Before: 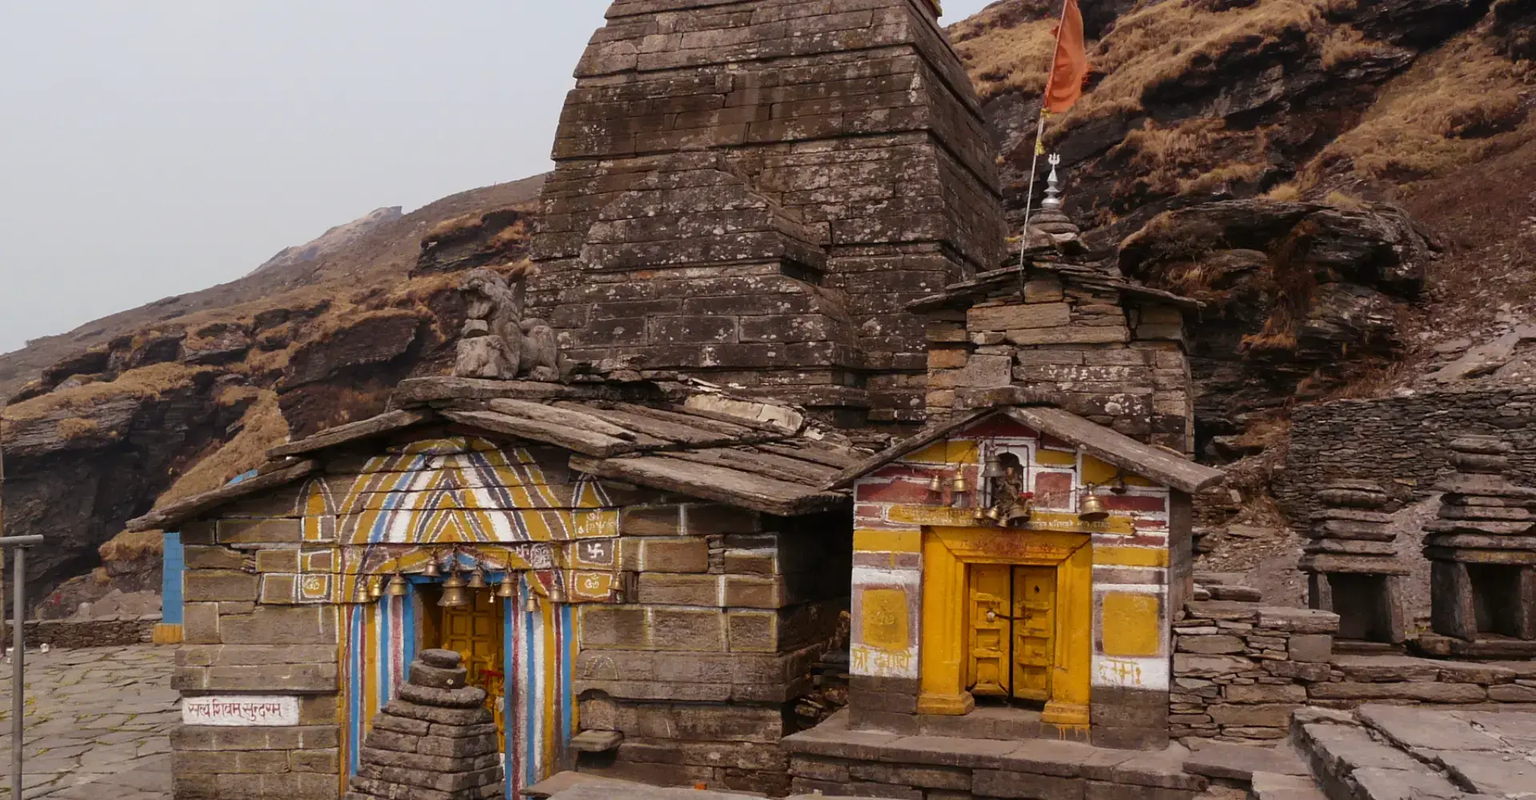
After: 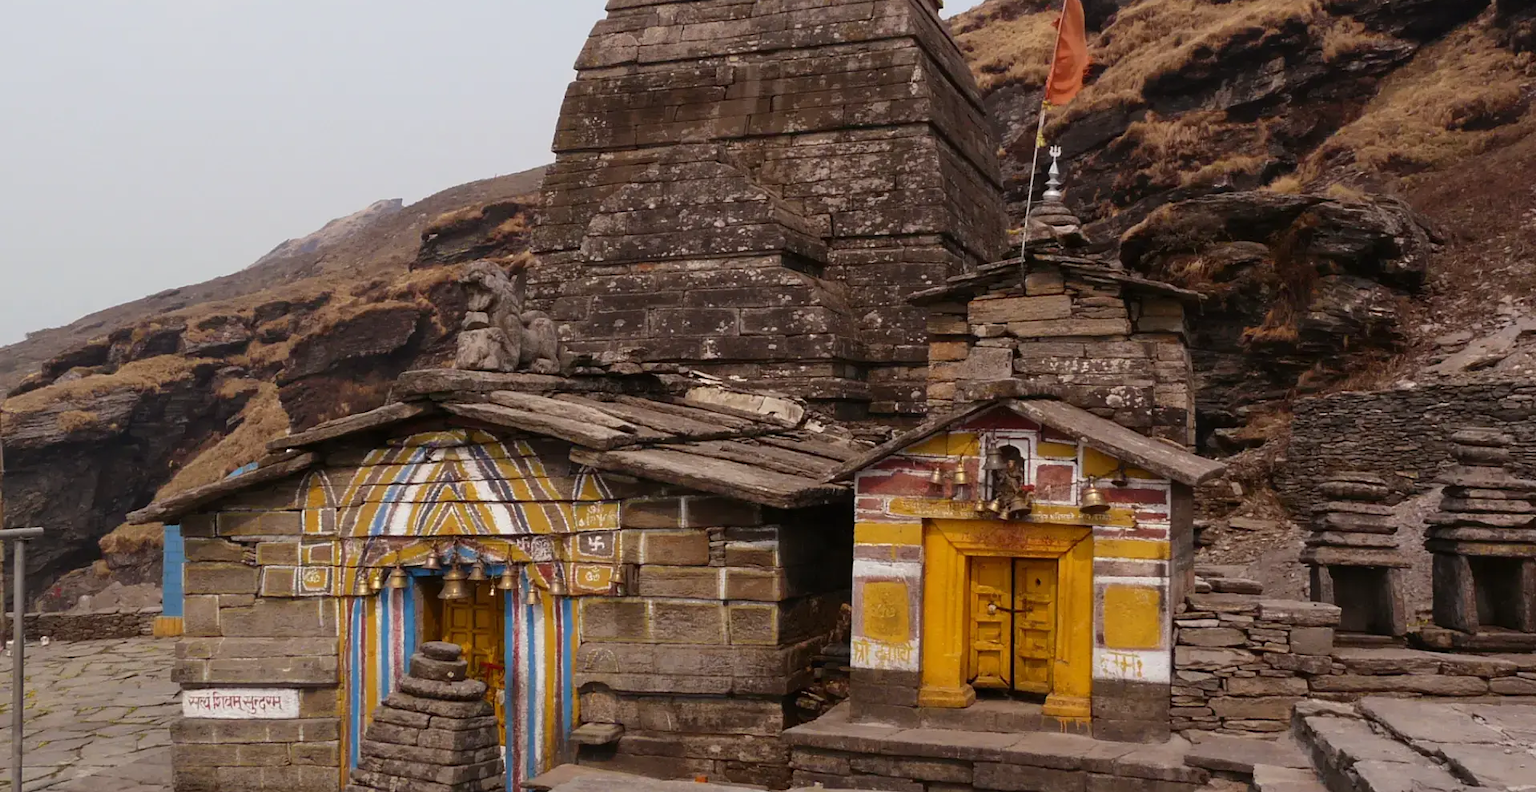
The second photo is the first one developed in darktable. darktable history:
crop: top 1.069%, right 0.101%
